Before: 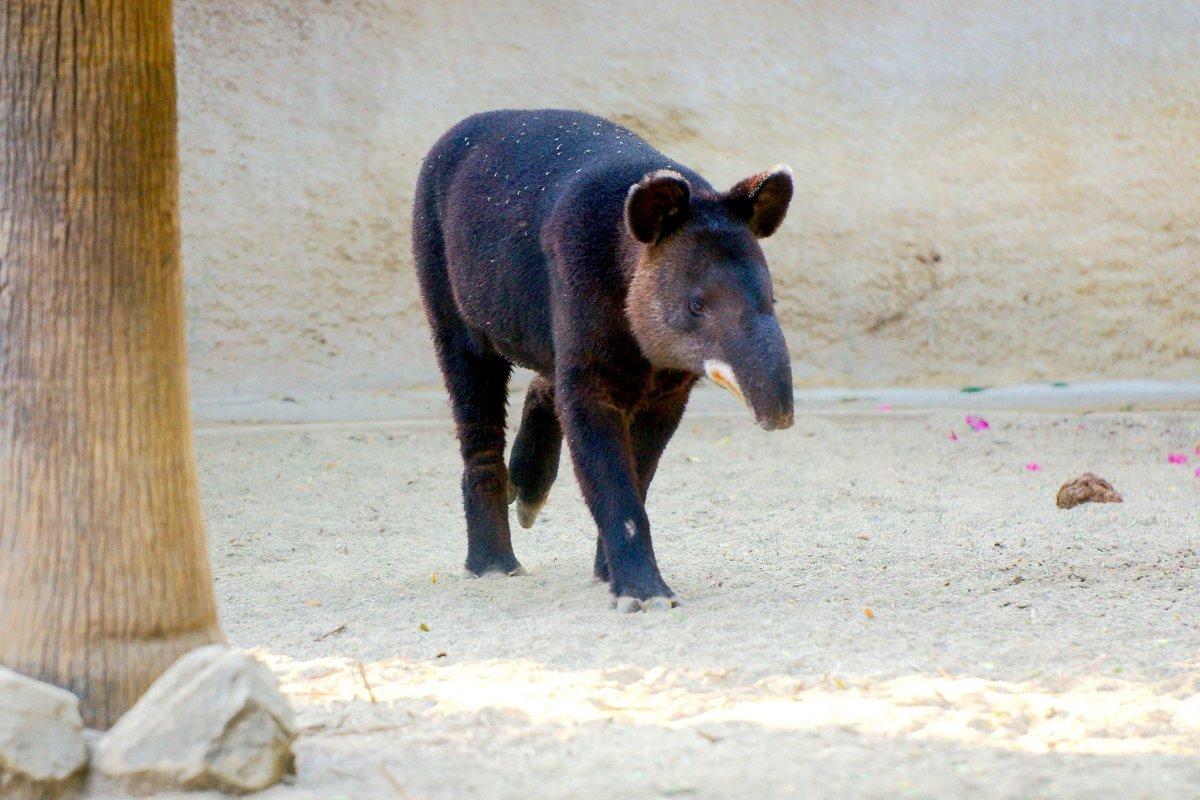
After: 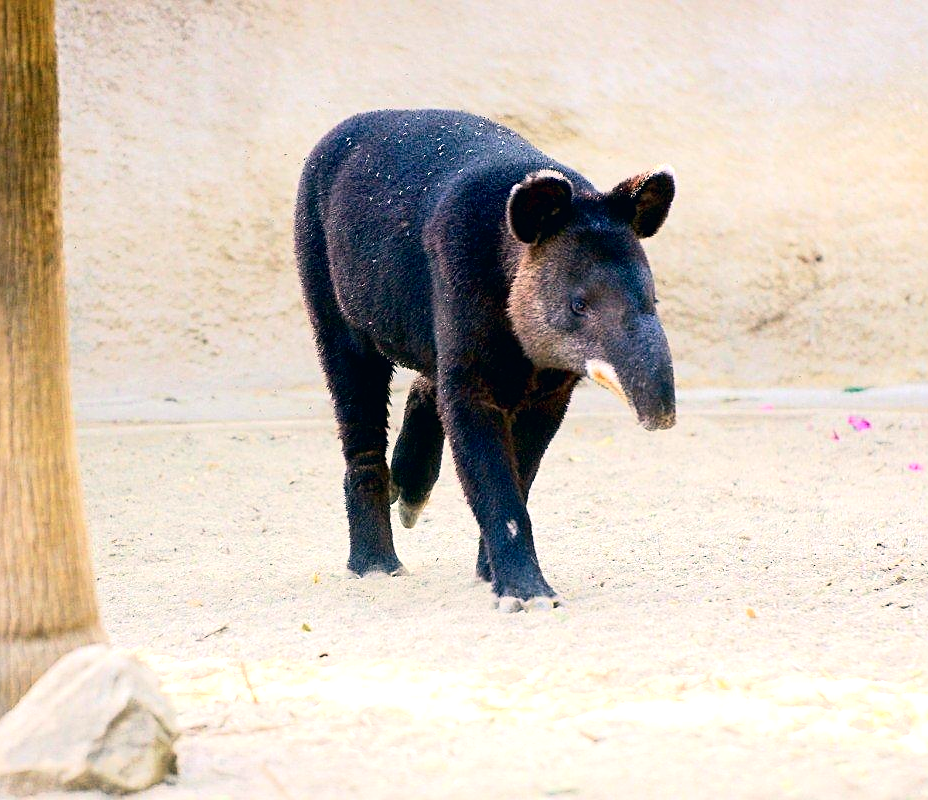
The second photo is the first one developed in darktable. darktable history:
crop: left 9.904%, right 12.729%
color correction: highlights a* 5.37, highlights b* 5.35, shadows a* -4.77, shadows b* -5.08
tone equalizer: -8 EV -0.386 EV, -7 EV -0.356 EV, -6 EV -0.331 EV, -5 EV -0.258 EV, -3 EV 0.227 EV, -2 EV 0.349 EV, -1 EV 0.365 EV, +0 EV 0.447 EV, edges refinement/feathering 500, mask exposure compensation -1.57 EV, preserve details guided filter
tone curve: curves: ch0 [(0, 0) (0.004, 0.001) (0.133, 0.112) (0.325, 0.362) (0.832, 0.893) (1, 1)], color space Lab, independent channels, preserve colors none
sharpen: on, module defaults
